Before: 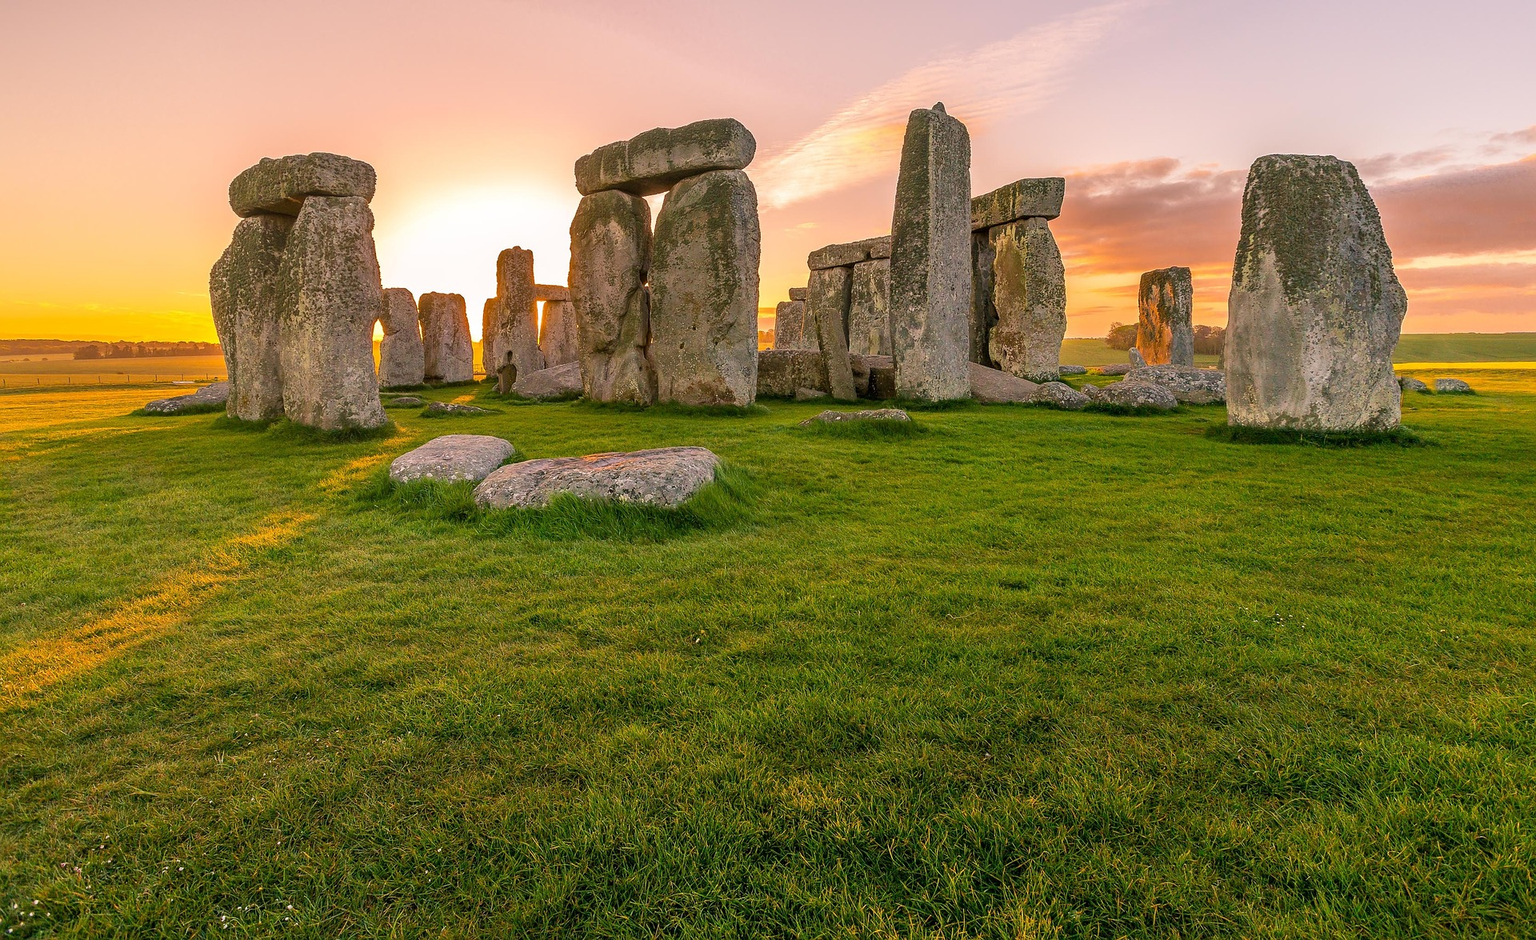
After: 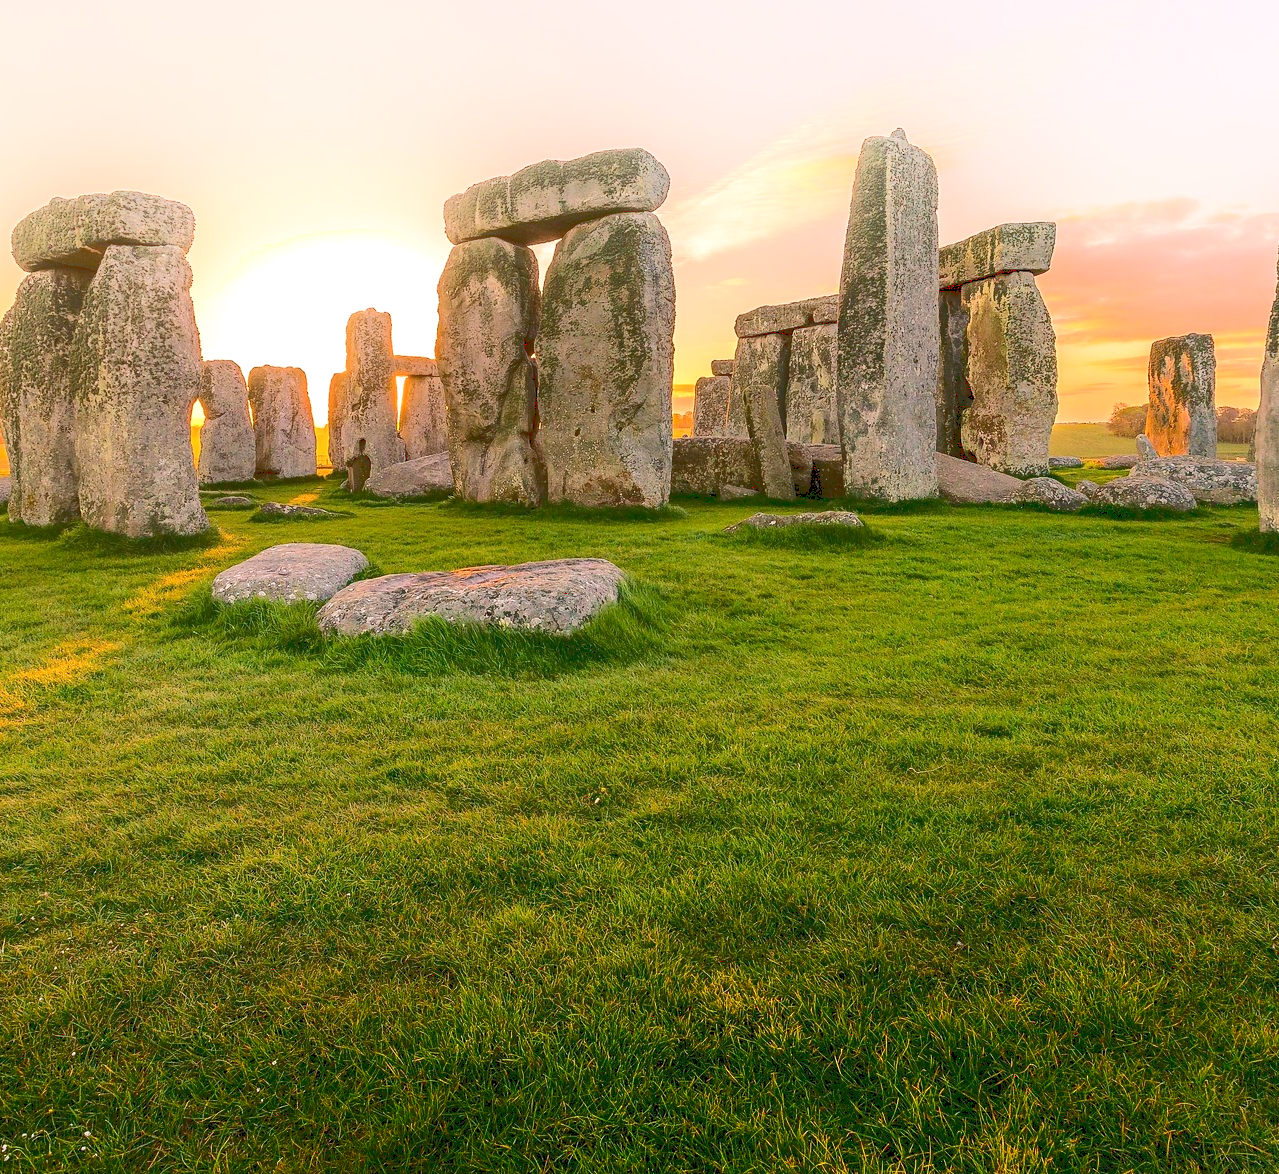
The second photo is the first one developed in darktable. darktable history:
shadows and highlights: shadows -89.42, highlights 88.76, soften with gaussian
crop and rotate: left 14.366%, right 18.974%
base curve: curves: ch0 [(0, 0.024) (0.055, 0.065) (0.121, 0.166) (0.236, 0.319) (0.693, 0.726) (1, 1)]
exposure: black level correction 0.002, exposure 0.145 EV, compensate exposure bias true, compensate highlight preservation false
